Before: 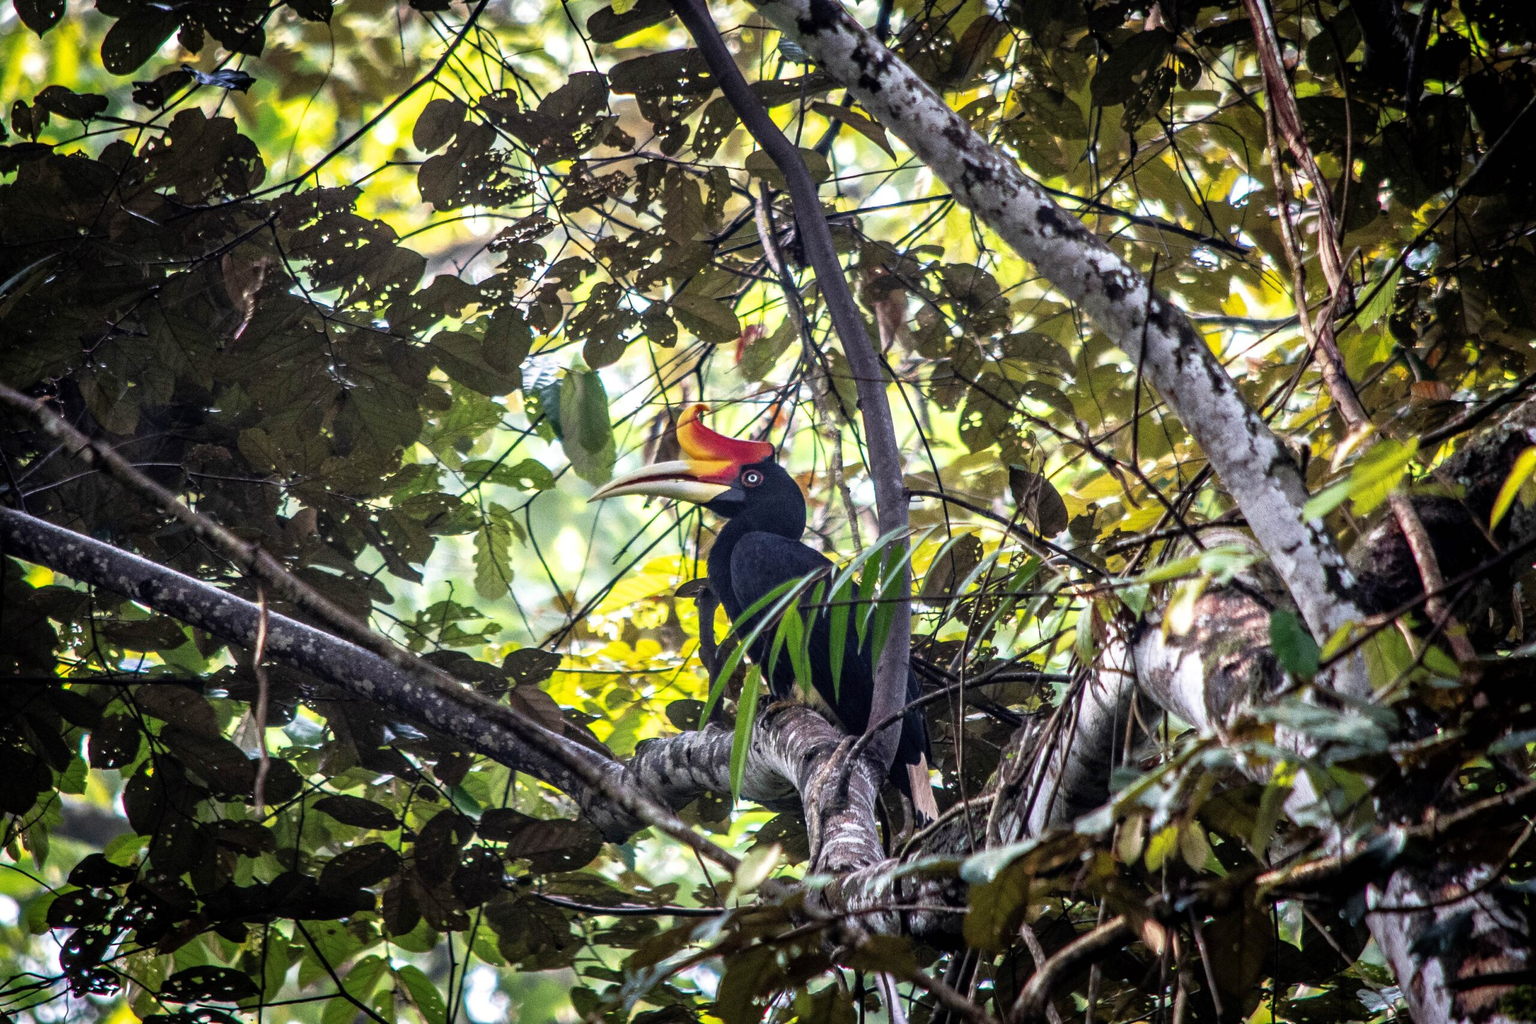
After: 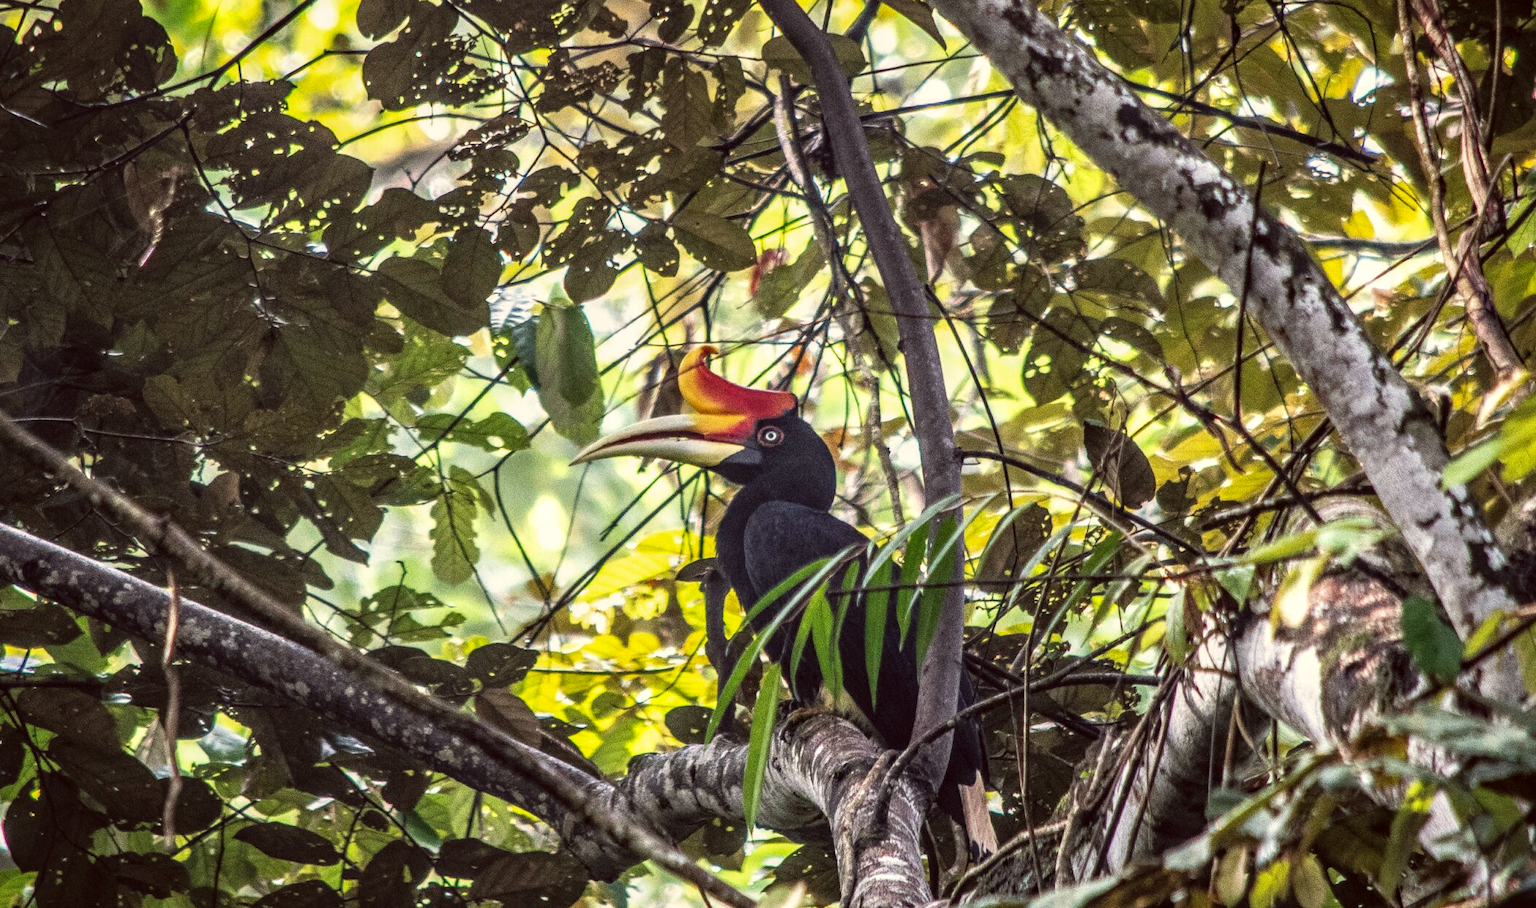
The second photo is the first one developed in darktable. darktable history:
local contrast: detail 130%
crop: left 7.856%, top 11.836%, right 10.12%, bottom 15.387%
color balance: lift [1.005, 1.002, 0.998, 0.998], gamma [1, 1.021, 1.02, 0.979], gain [0.923, 1.066, 1.056, 0.934]
